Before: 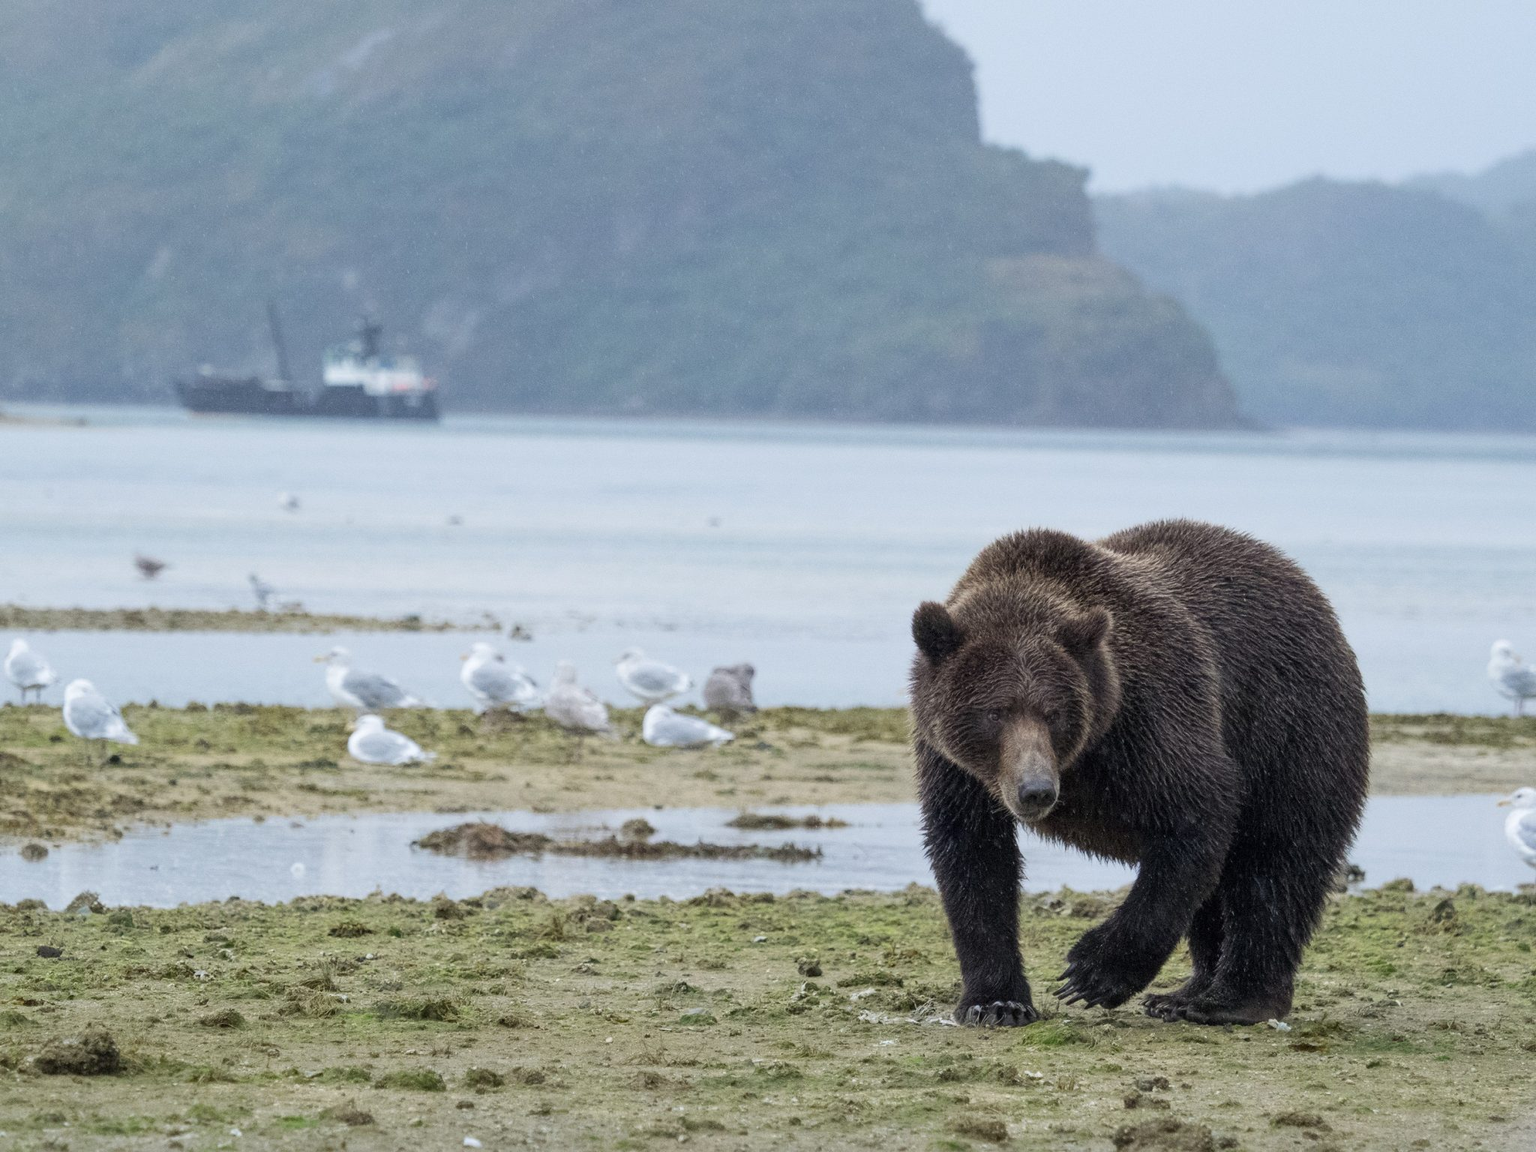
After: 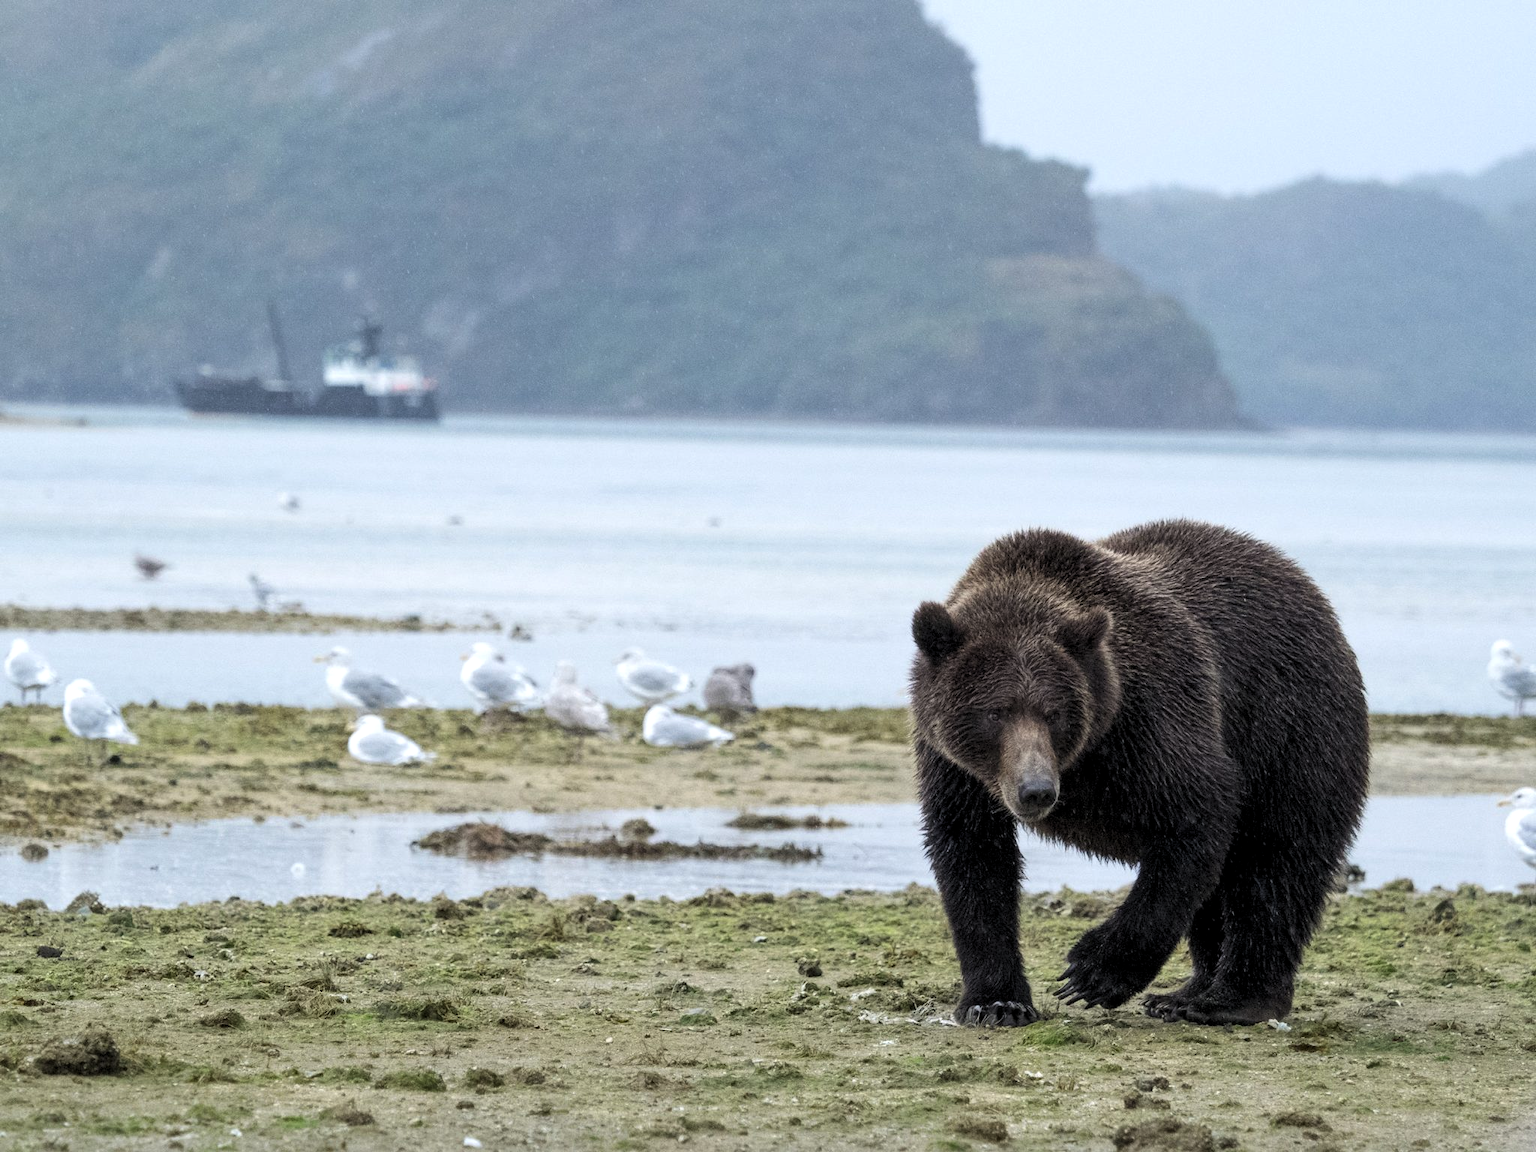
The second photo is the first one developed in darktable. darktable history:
levels: levels [0.052, 0.496, 0.908]
